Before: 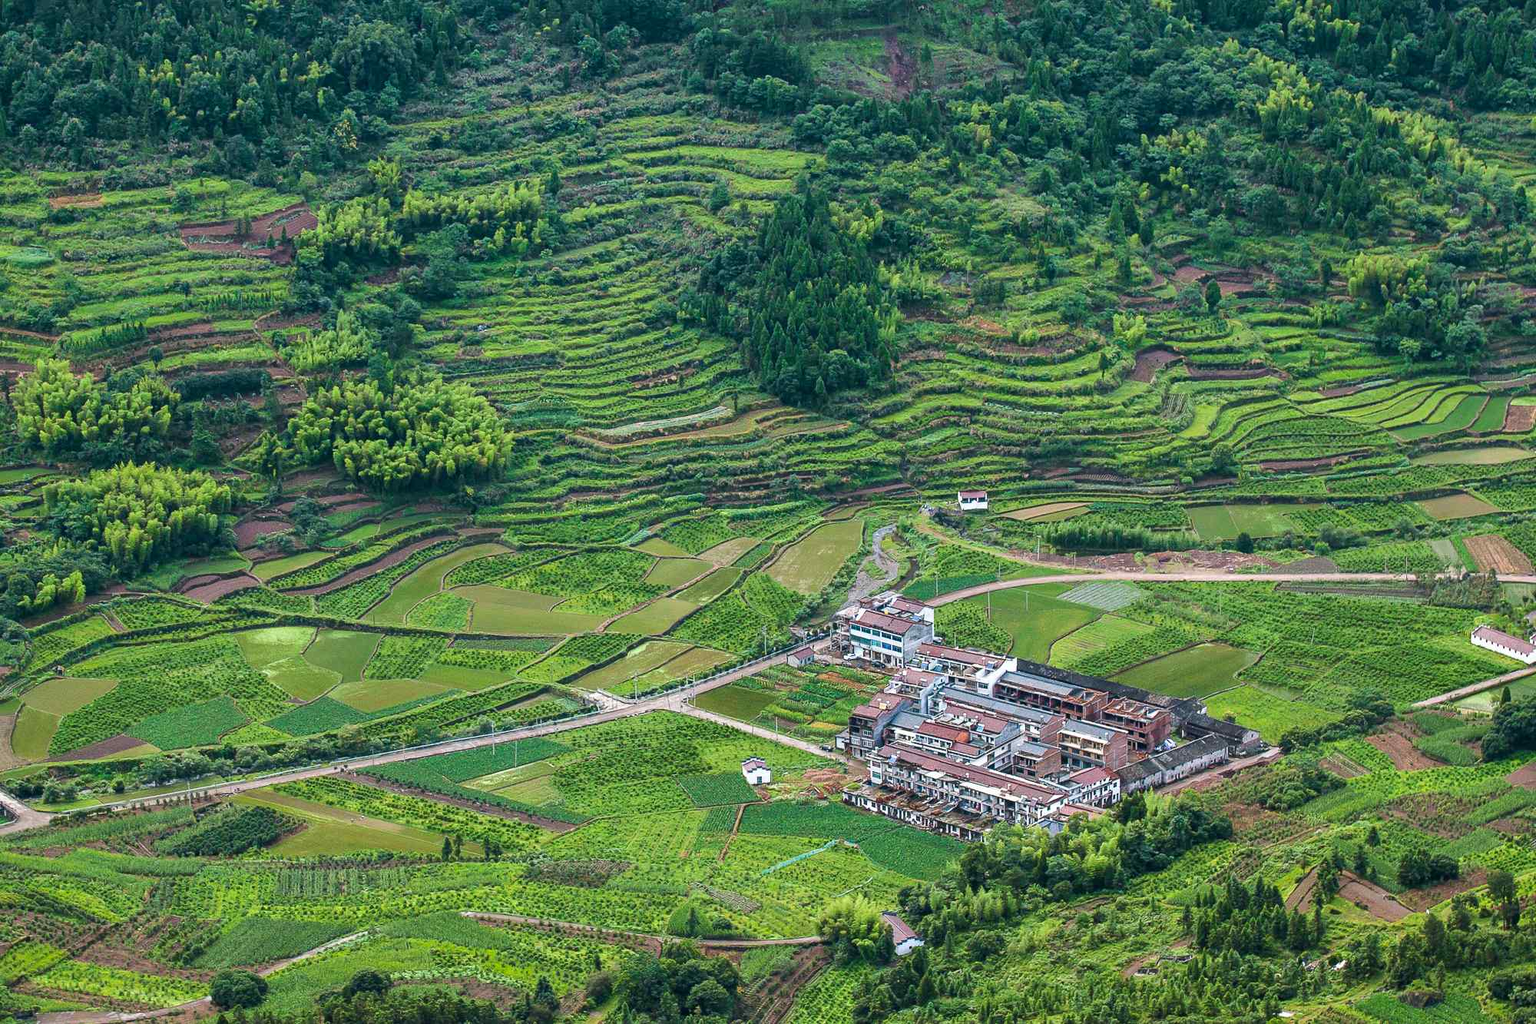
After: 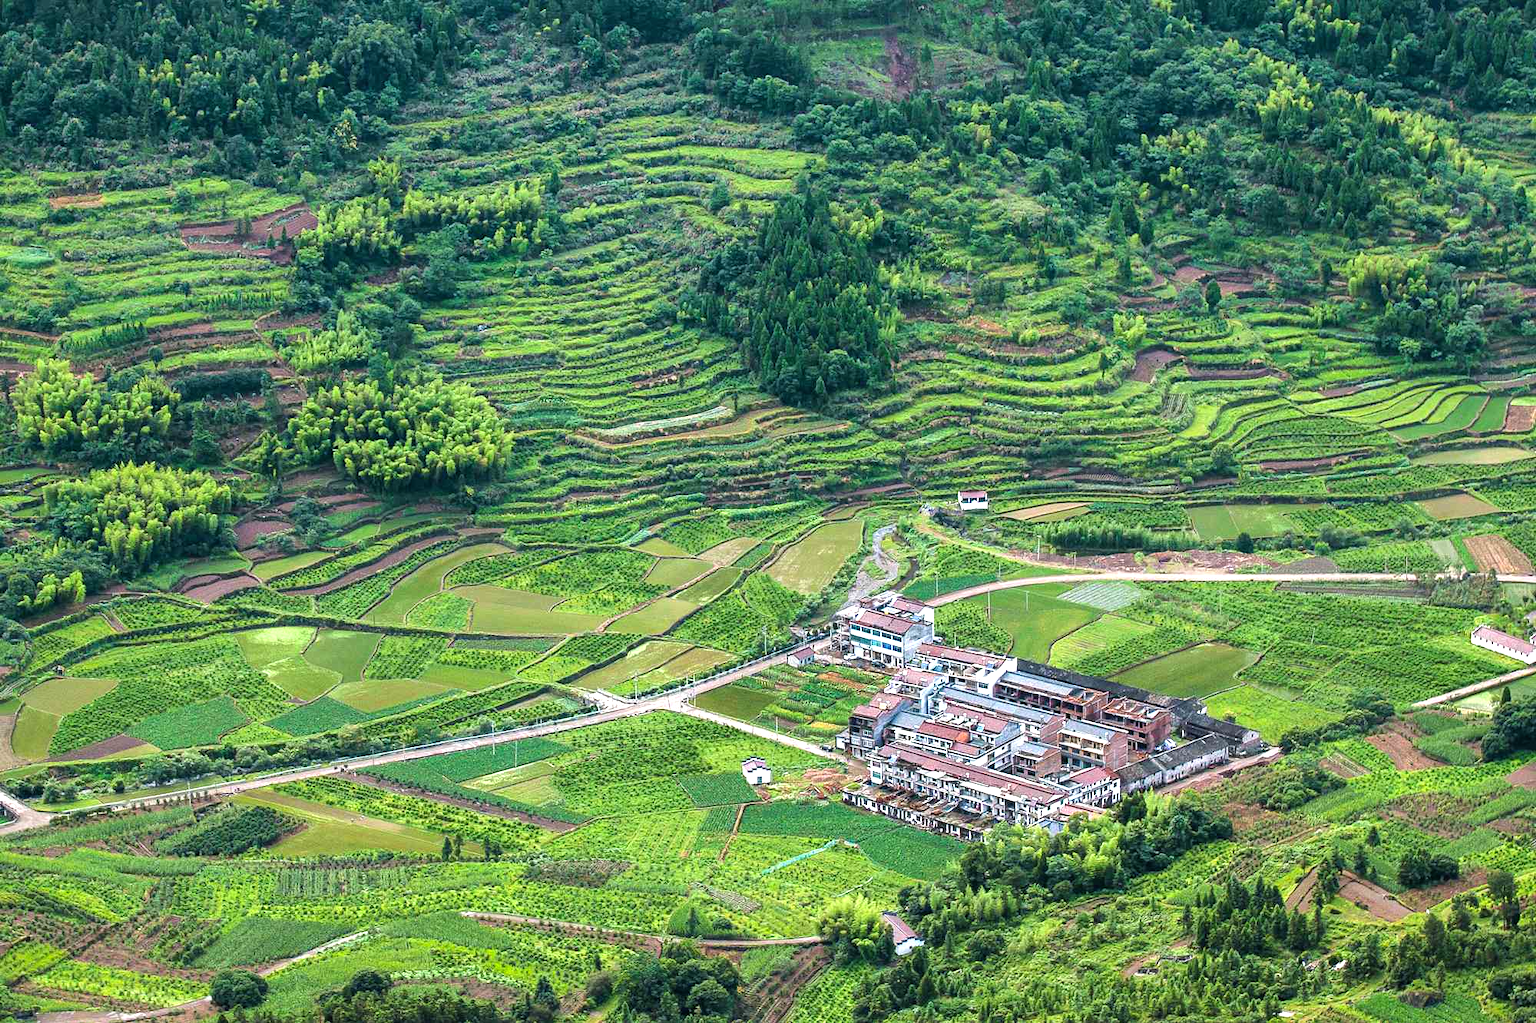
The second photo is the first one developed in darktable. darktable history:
shadows and highlights: shadows 25.42, highlights -25.88
tone equalizer: -8 EV -0.717 EV, -7 EV -0.698 EV, -6 EV -0.616 EV, -5 EV -0.381 EV, -3 EV 0.371 EV, -2 EV 0.6 EV, -1 EV 0.681 EV, +0 EV 0.774 EV
